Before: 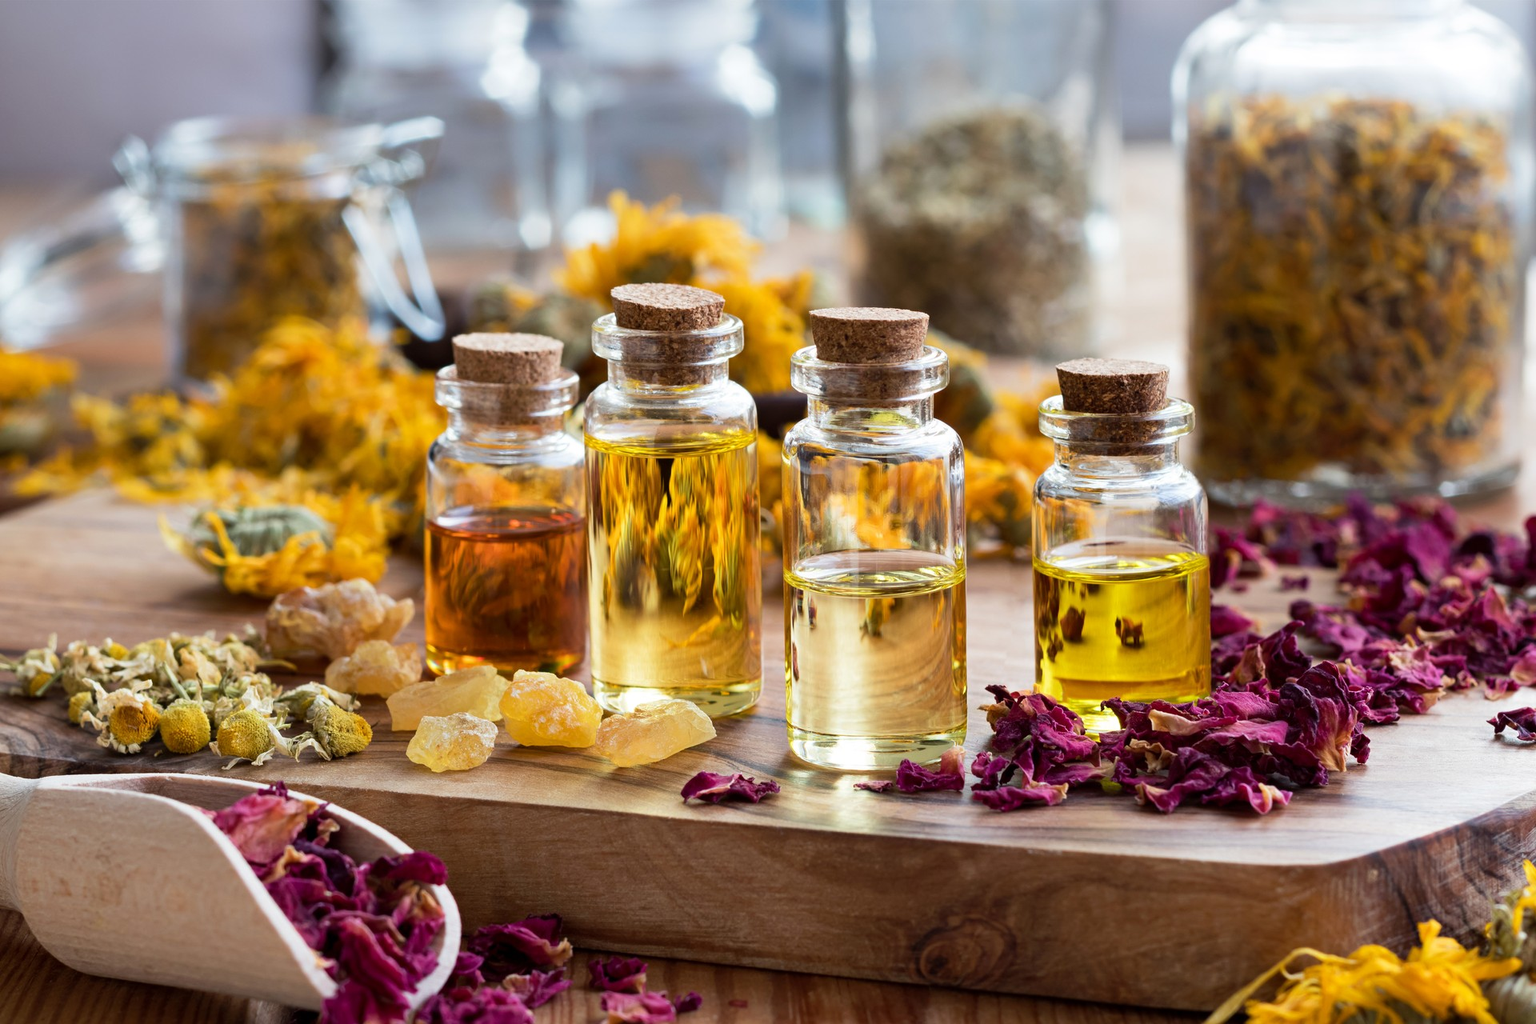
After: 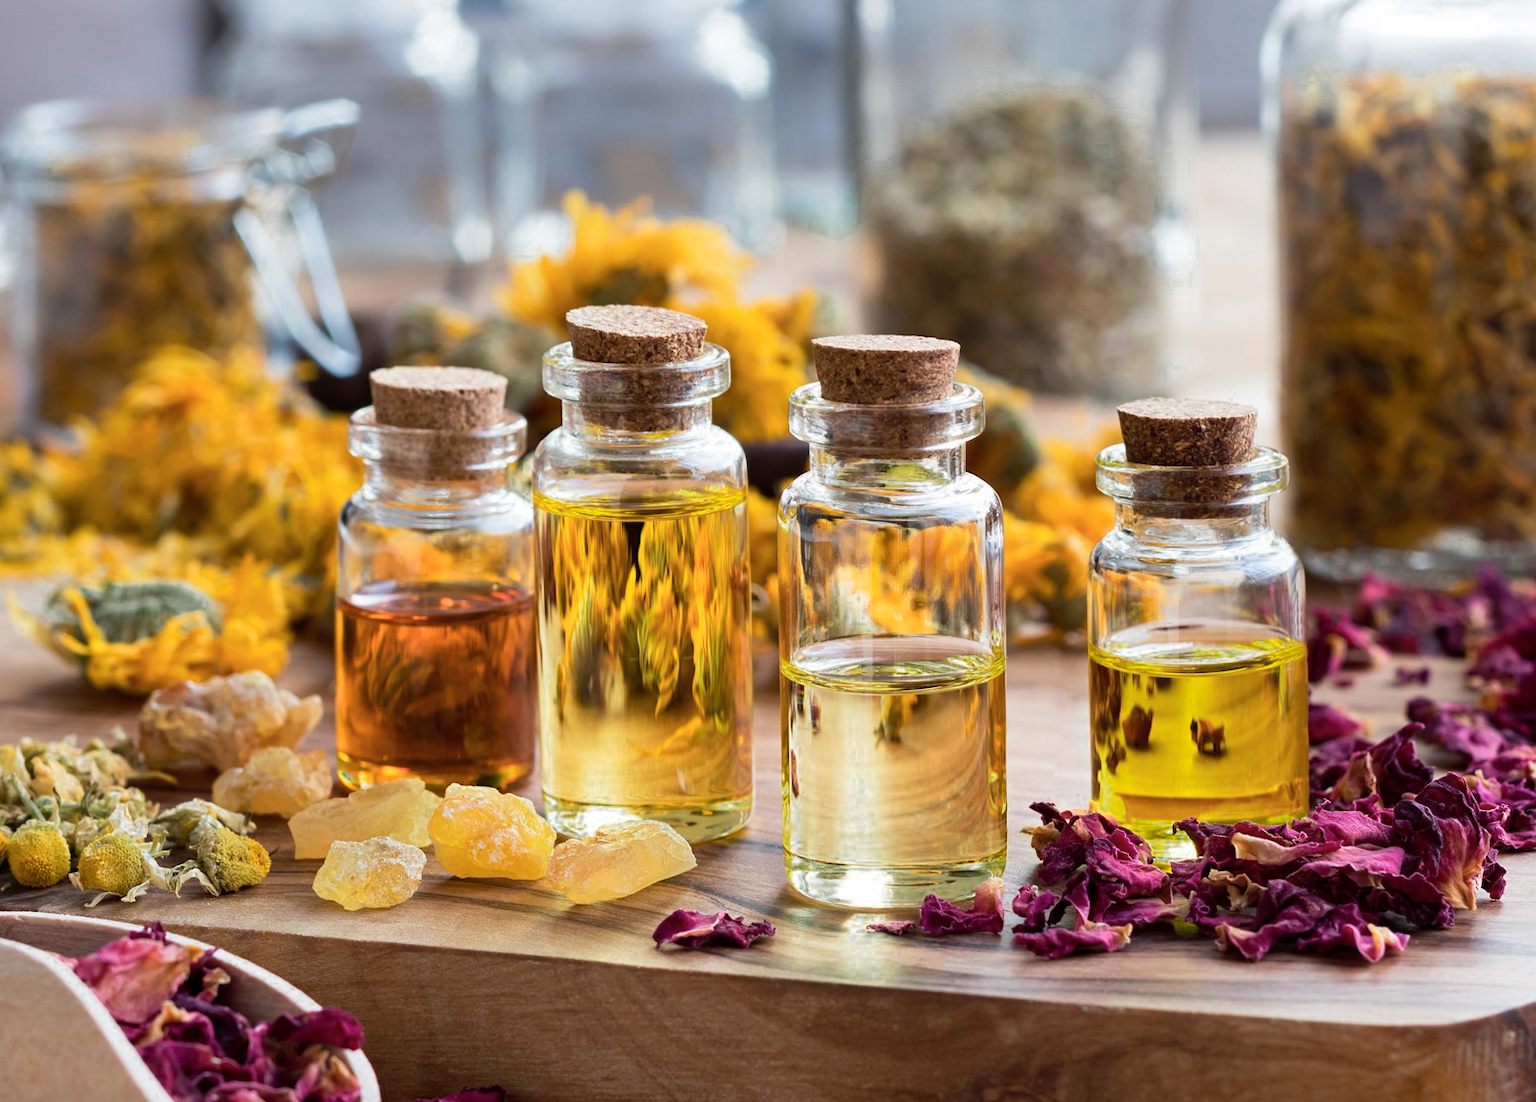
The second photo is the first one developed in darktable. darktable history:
crop: left 10.015%, top 3.605%, right 9.183%, bottom 9.436%
color zones: curves: ch0 [(0.25, 0.5) (0.347, 0.092) (0.75, 0.5)]; ch1 [(0.25, 0.5) (0.33, 0.51) (0.75, 0.5)]
